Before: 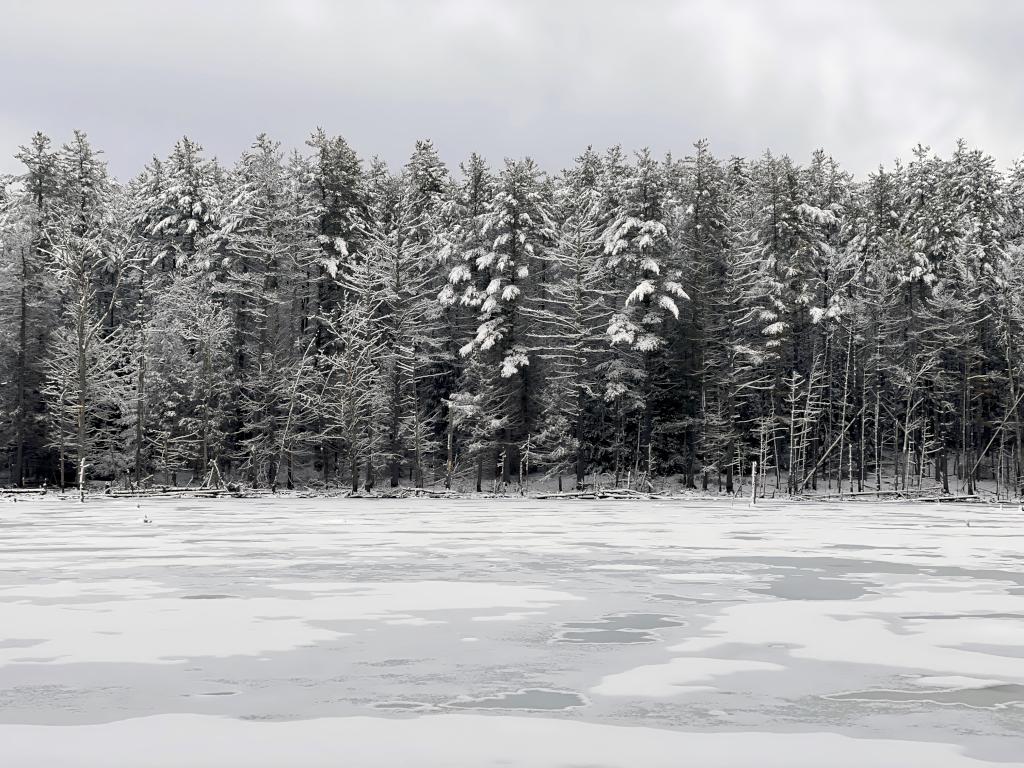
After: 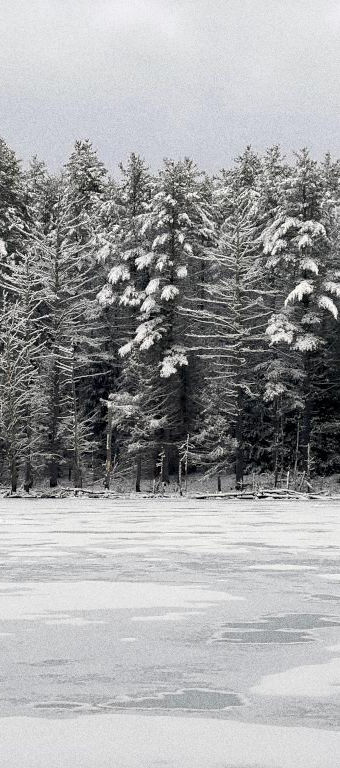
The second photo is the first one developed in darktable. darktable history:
grain: coarseness 0.09 ISO, strength 40%
crop: left 33.36%, right 33.36%
